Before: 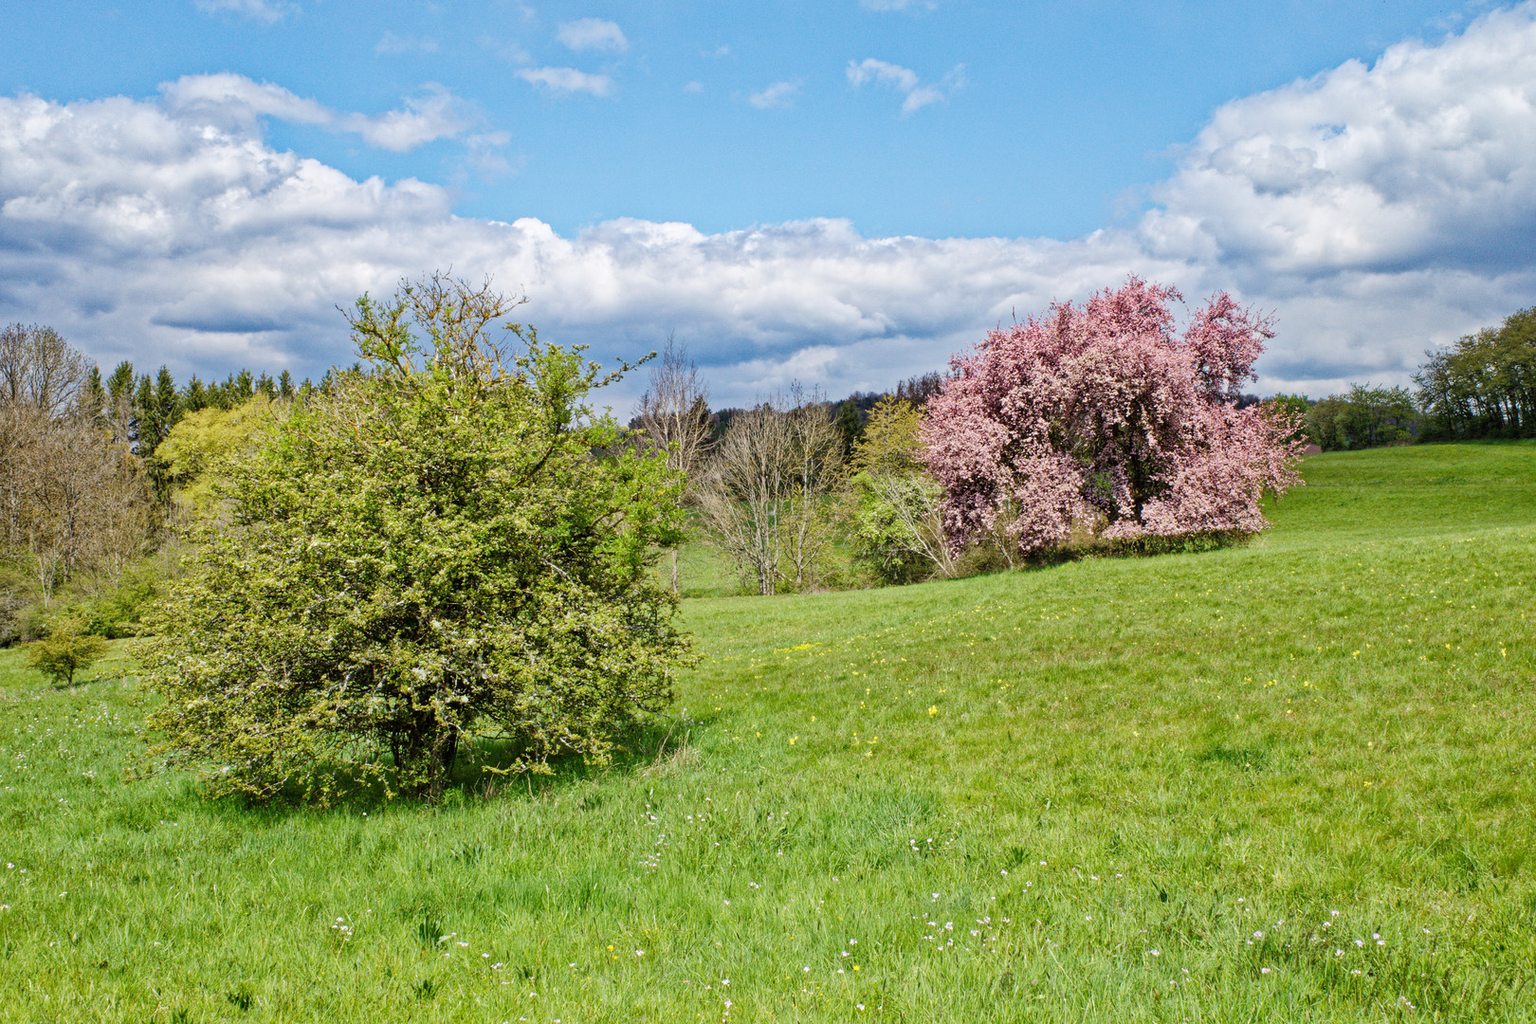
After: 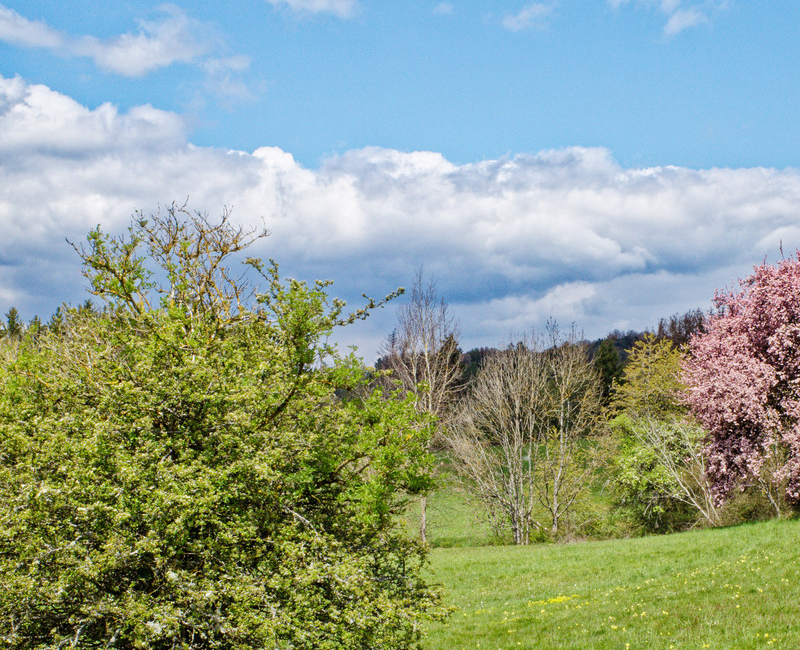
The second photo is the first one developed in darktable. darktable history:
crop: left 17.827%, top 7.733%, right 32.785%, bottom 32.009%
